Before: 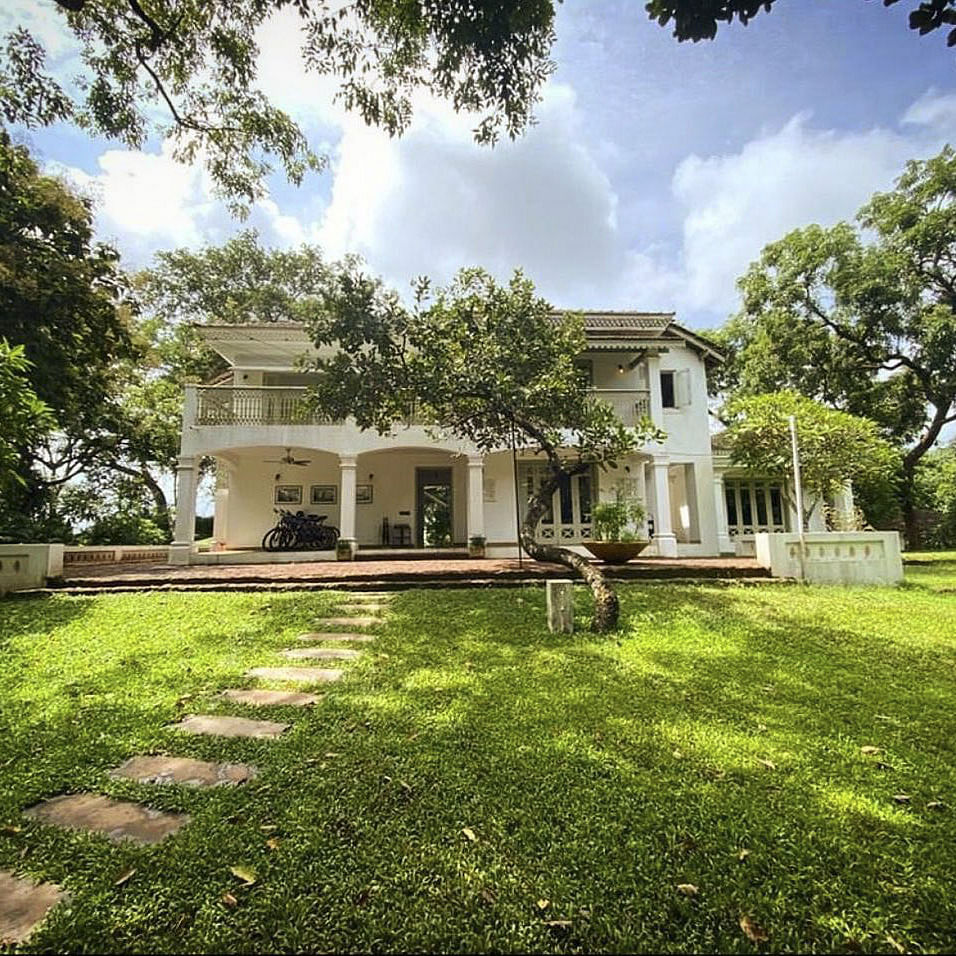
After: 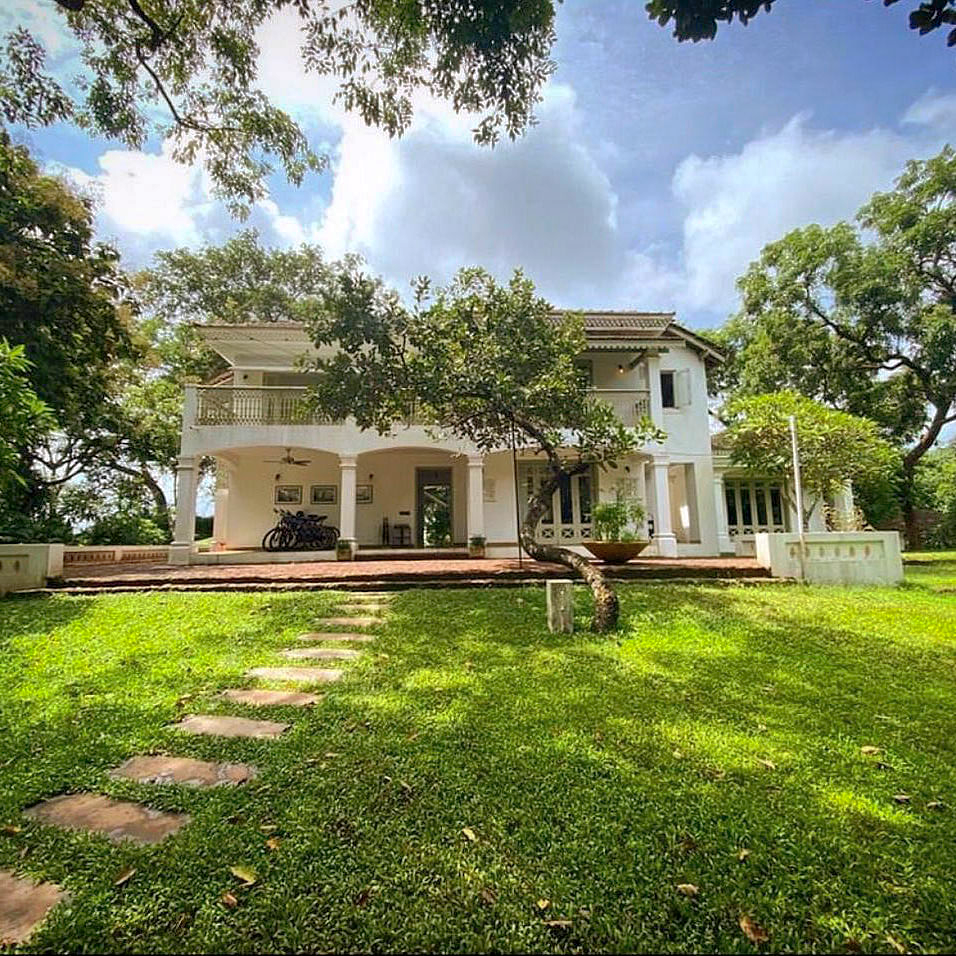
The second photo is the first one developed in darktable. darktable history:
shadows and highlights: on, module defaults
white balance: red 1.004, blue 1.024
tone equalizer: on, module defaults
